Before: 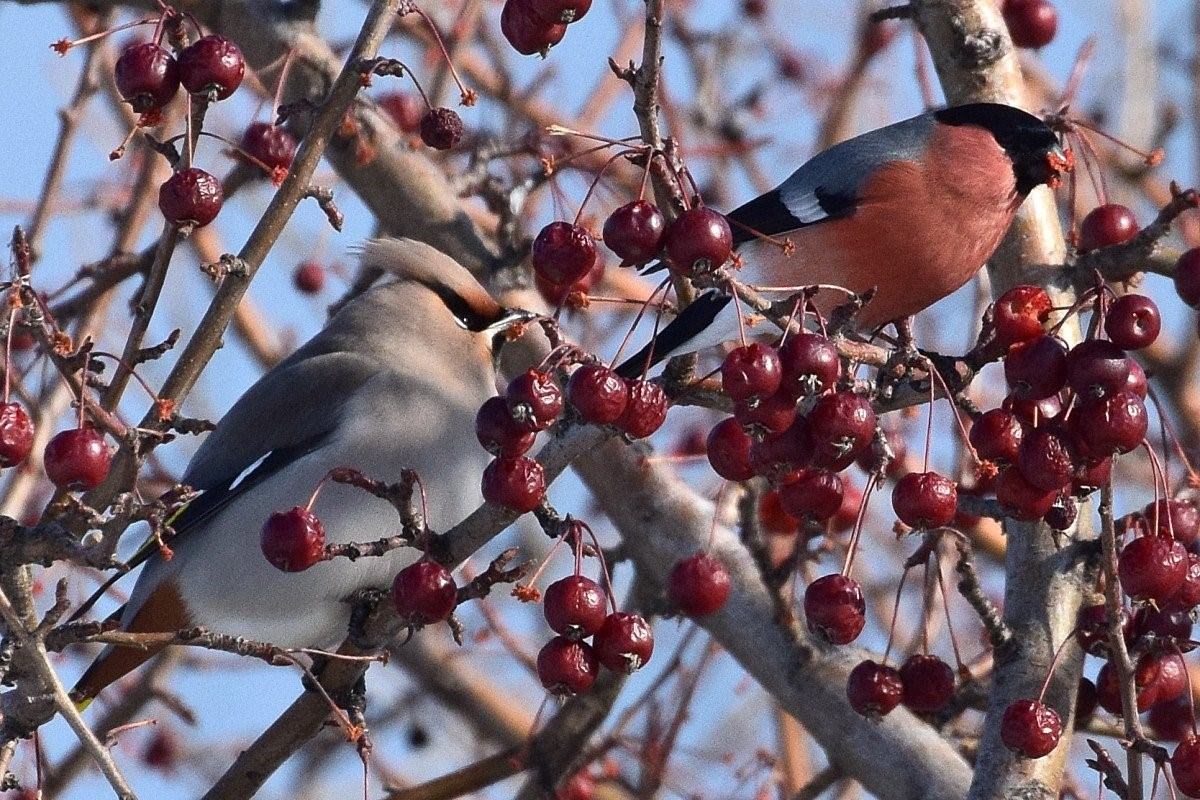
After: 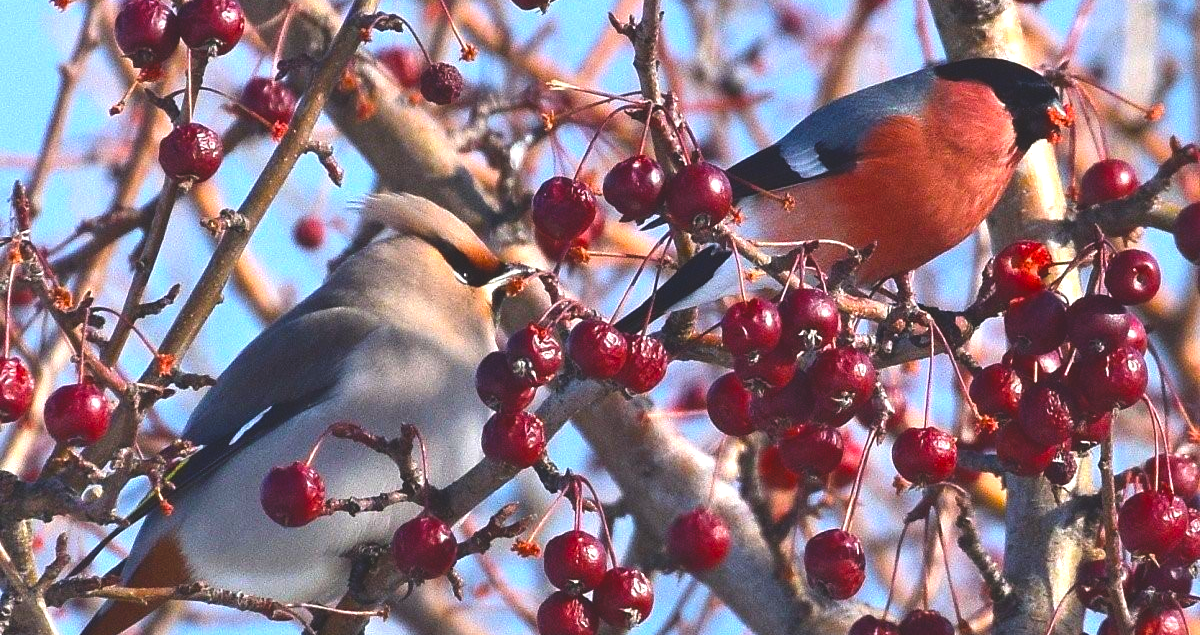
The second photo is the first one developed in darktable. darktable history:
crop and rotate: top 5.667%, bottom 14.937%
exposure: black level correction -0.015, exposure -0.125 EV, compensate highlight preservation false
color balance rgb: linear chroma grading › global chroma 20%, perceptual saturation grading › global saturation 25%, perceptual brilliance grading › global brilliance 20%, global vibrance 20%
